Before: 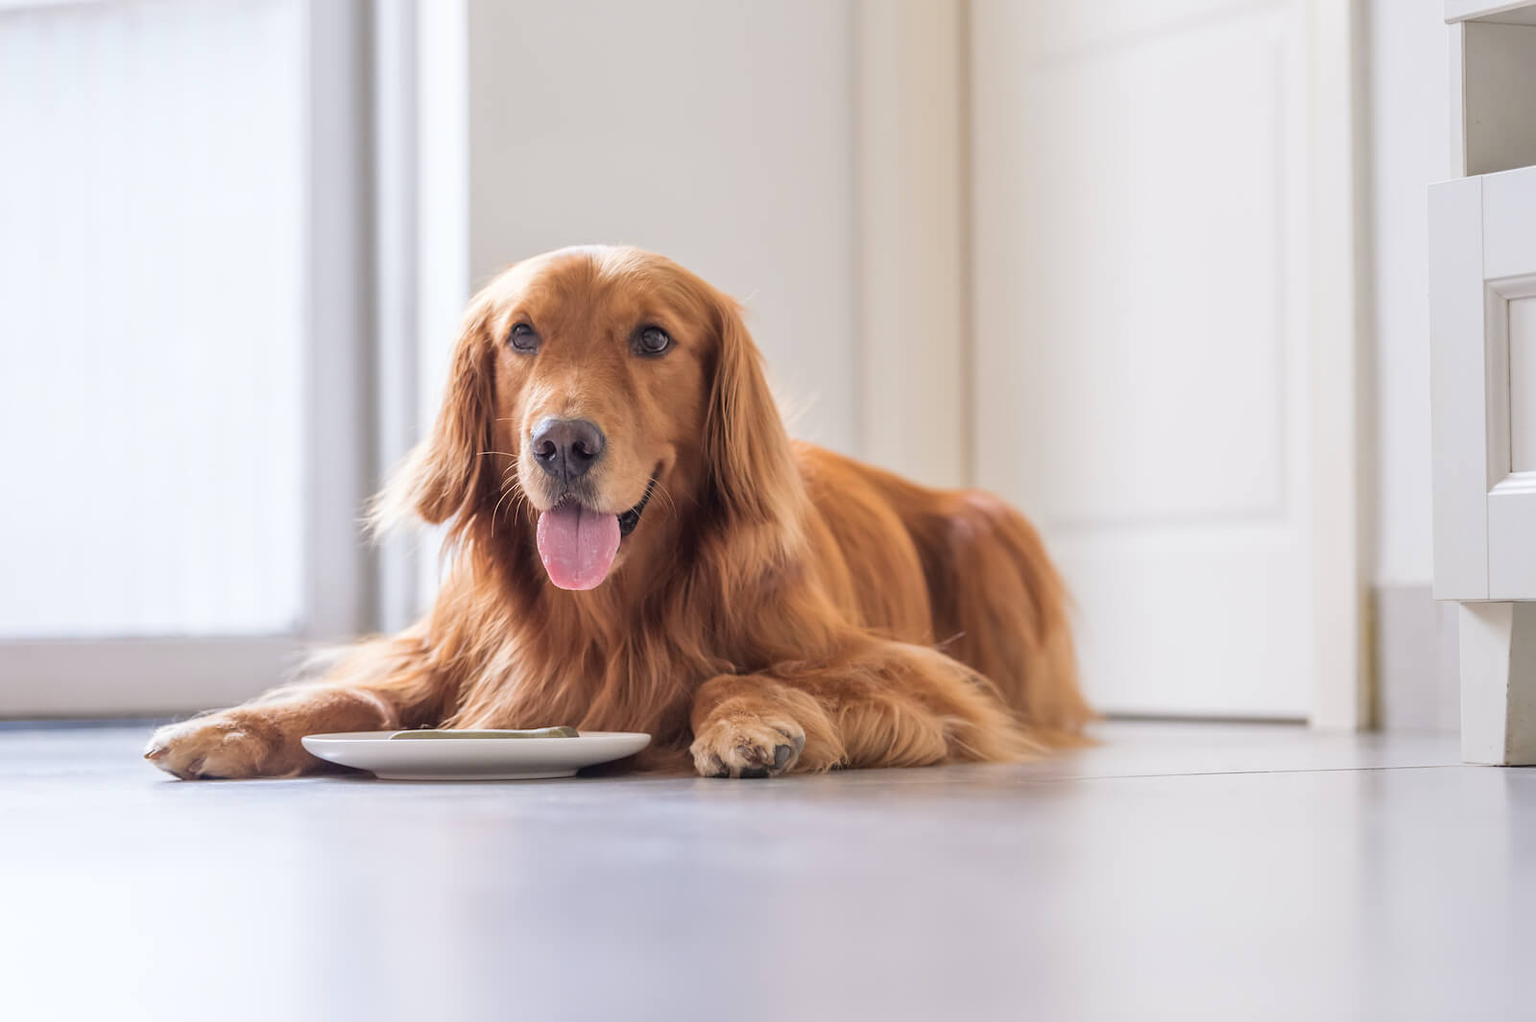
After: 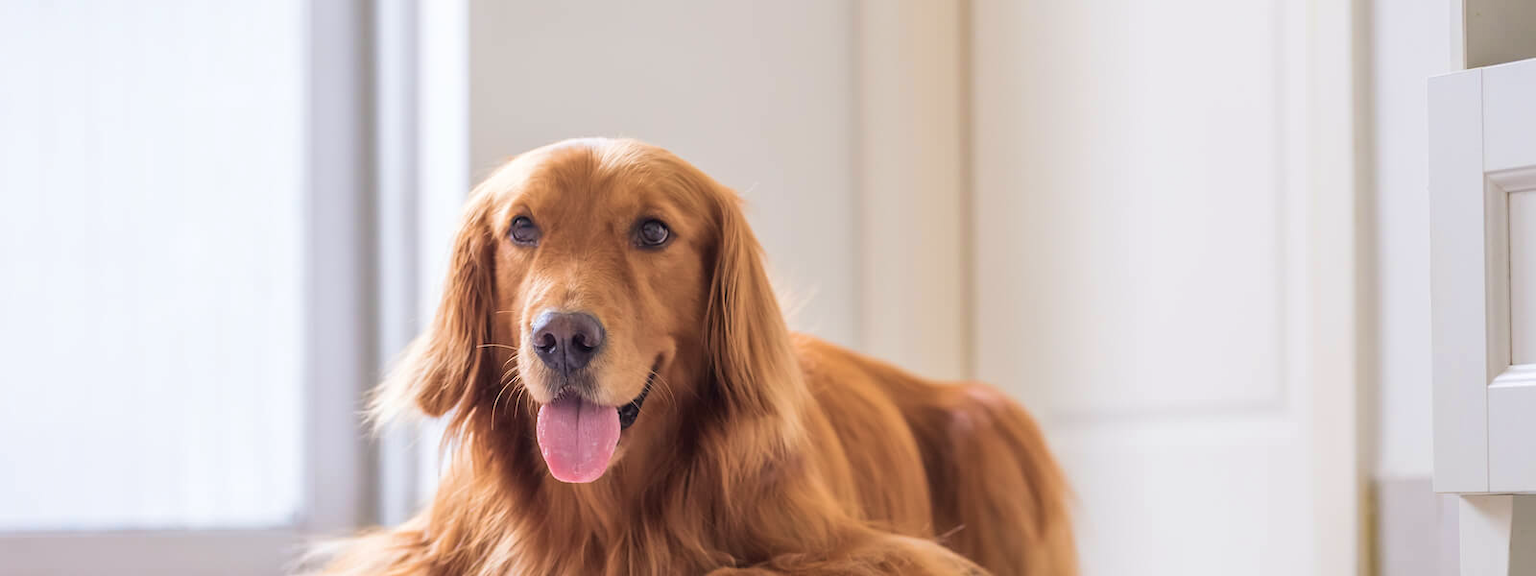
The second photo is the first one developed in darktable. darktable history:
tone equalizer: edges refinement/feathering 500, mask exposure compensation -1.57 EV, preserve details no
velvia: strength 27.2%
crop and rotate: top 10.527%, bottom 33.003%
